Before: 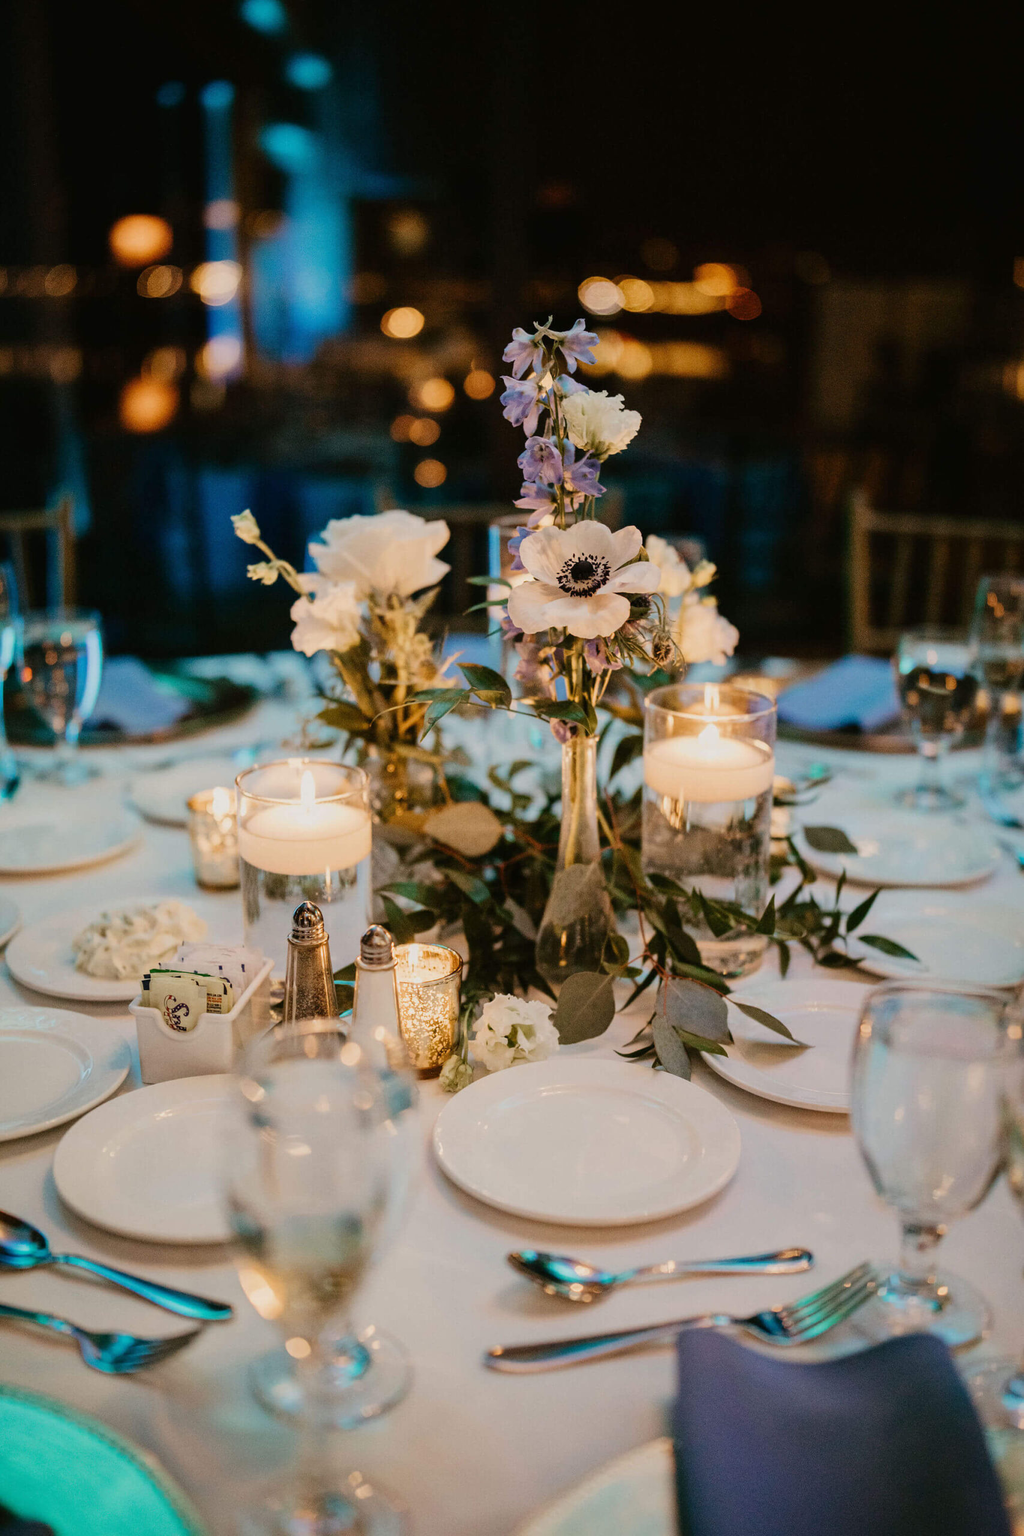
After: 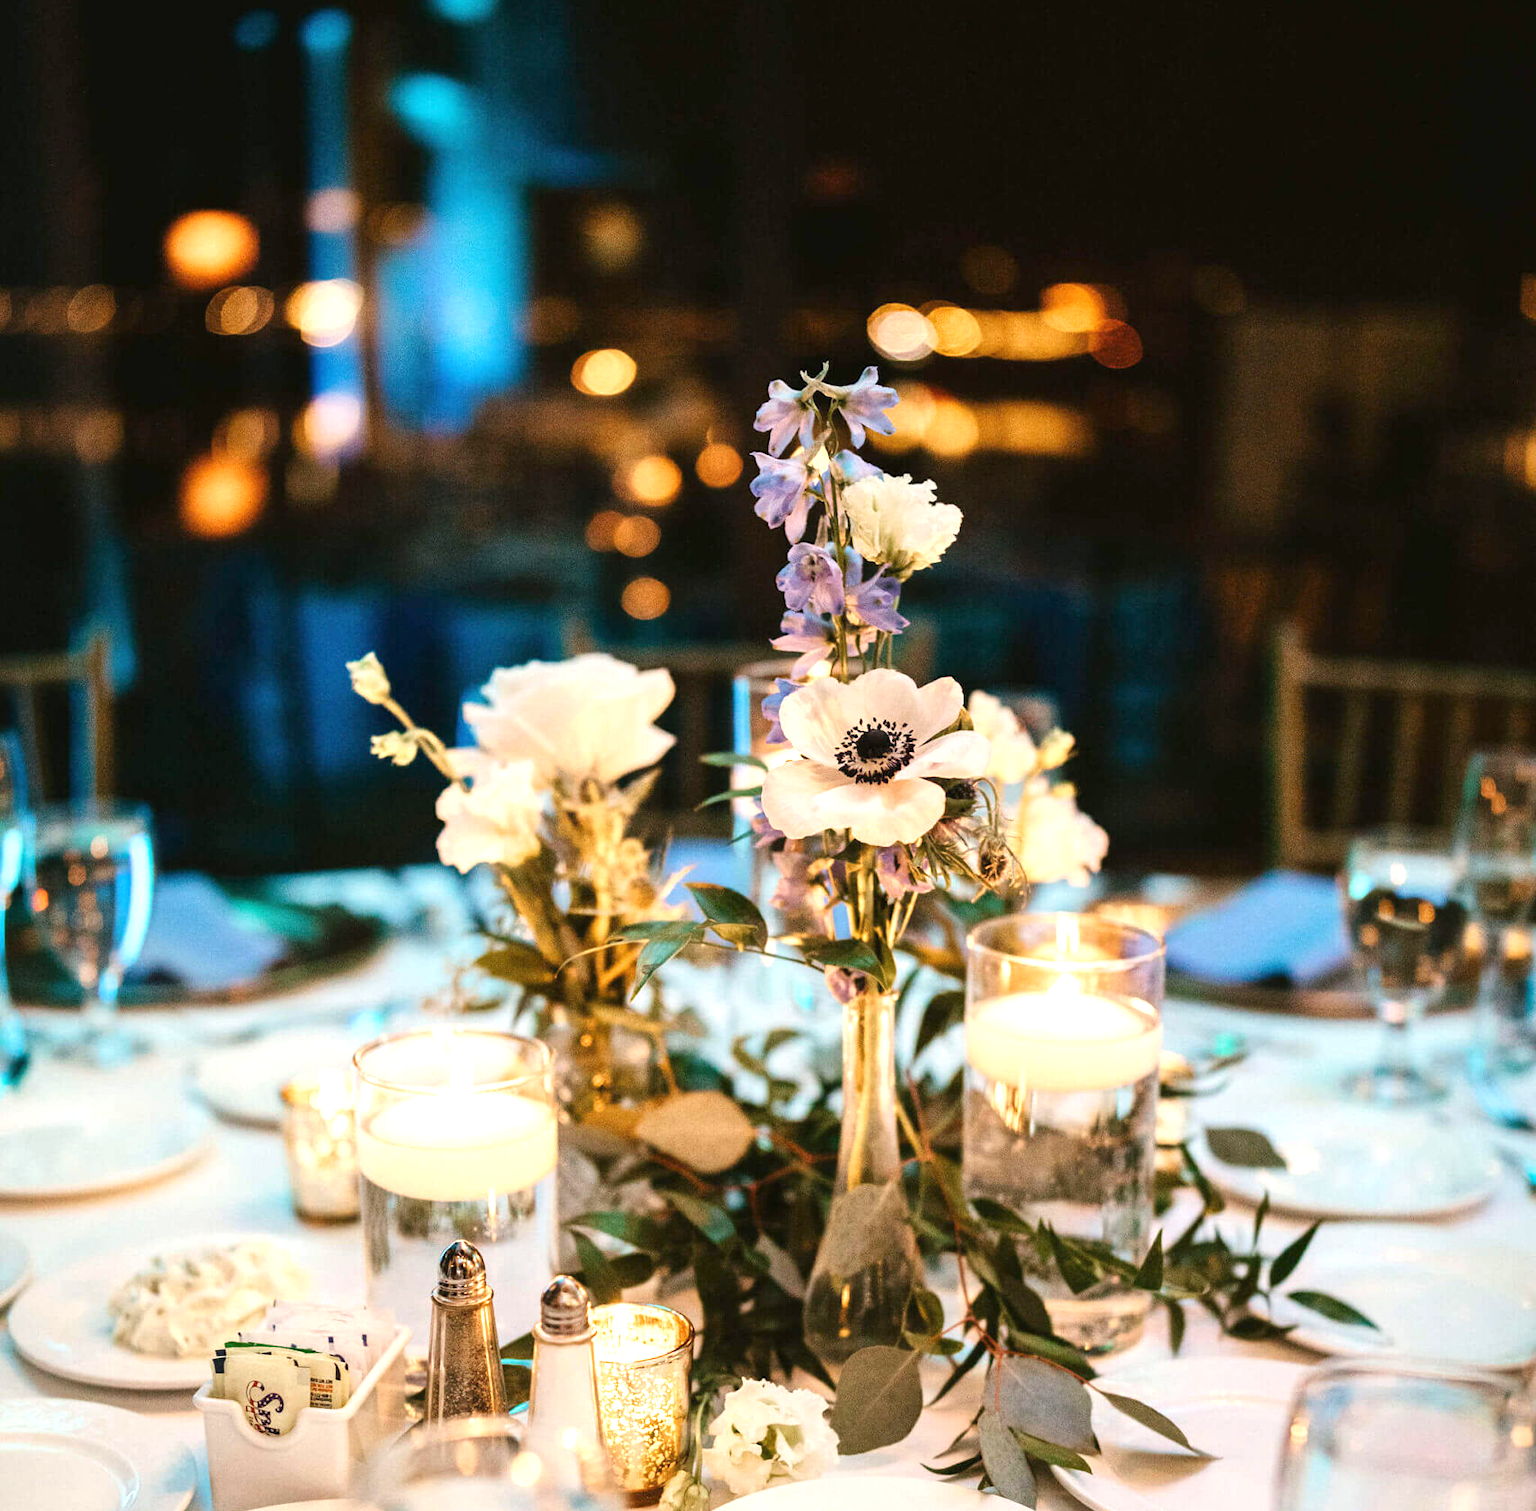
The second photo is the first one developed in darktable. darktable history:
crop and rotate: top 4.848%, bottom 29.503%
exposure: black level correction 0, exposure 1 EV, compensate exposure bias true, compensate highlight preservation false
